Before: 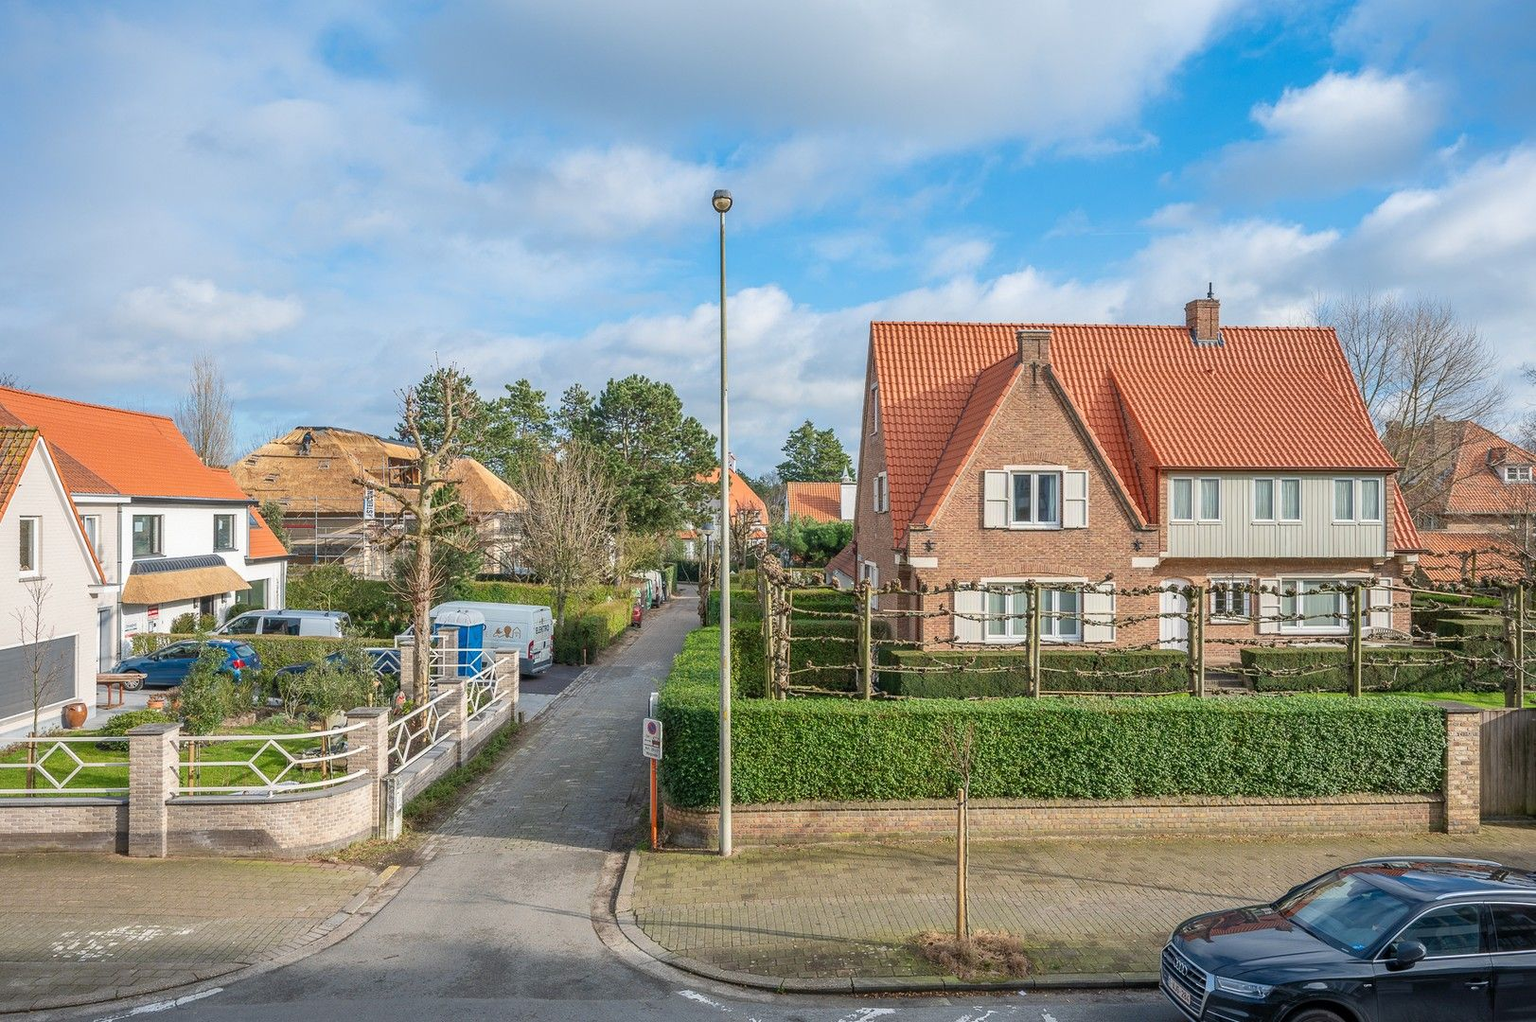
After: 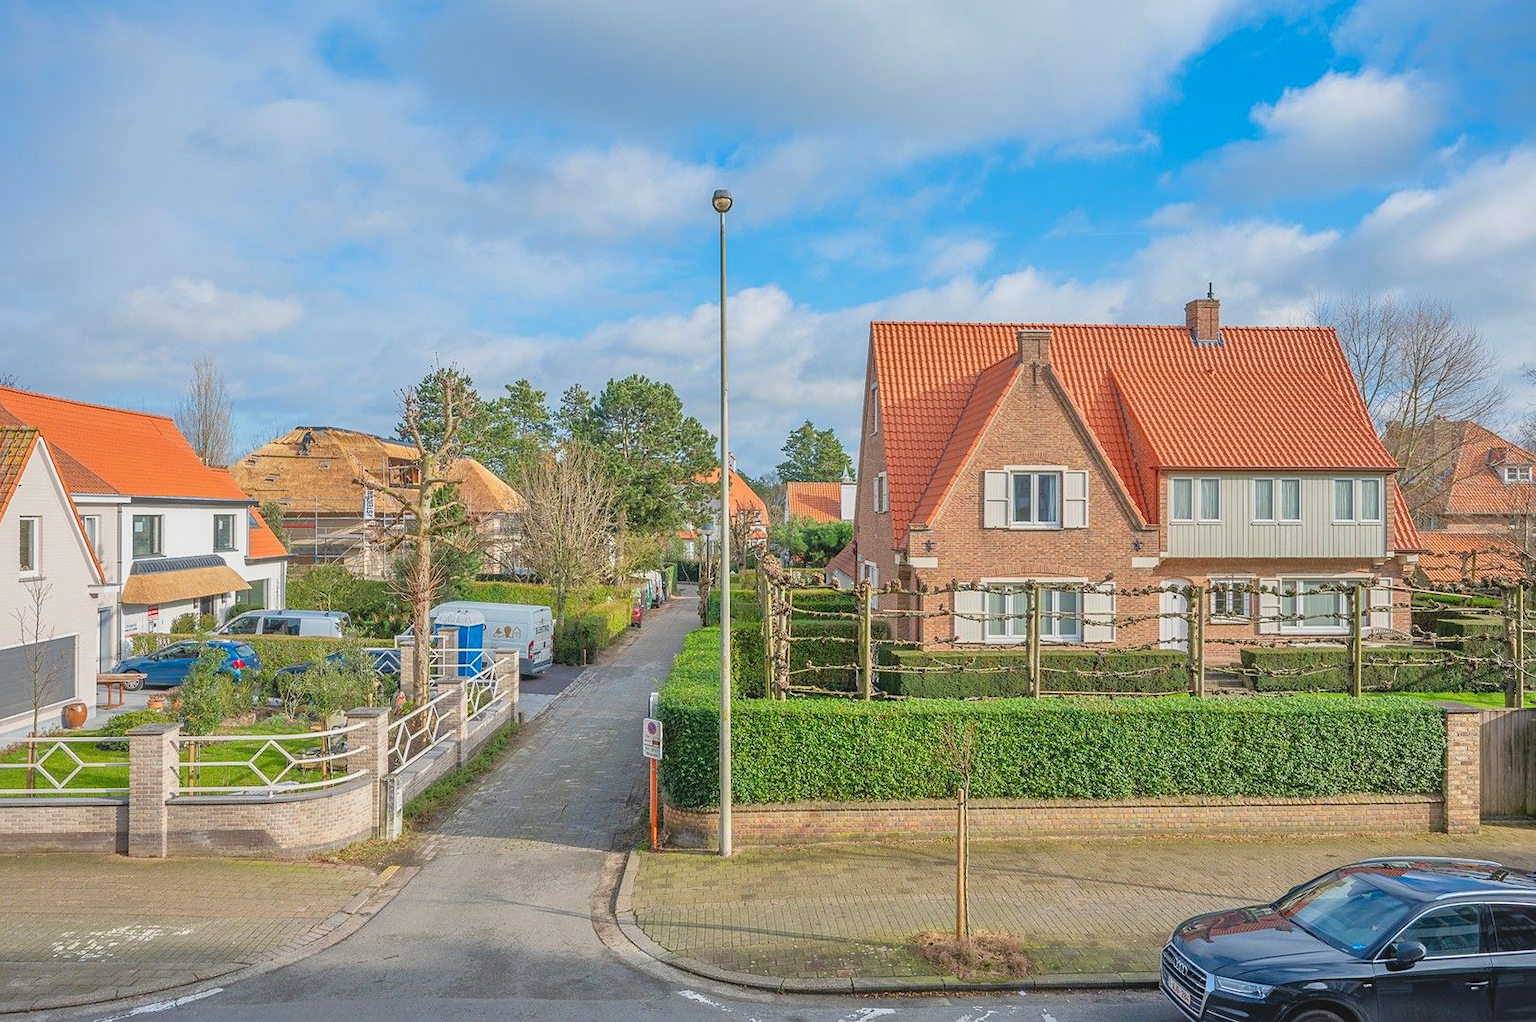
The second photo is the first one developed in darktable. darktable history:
sharpen: amount 0.2
tone equalizer: -8 EV 0.001 EV, -7 EV -0.004 EV, -6 EV 0.009 EV, -5 EV 0.032 EV, -4 EV 0.276 EV, -3 EV 0.644 EV, -2 EV 0.584 EV, -1 EV 0.187 EV, +0 EV 0.024 EV
lowpass: radius 0.1, contrast 0.85, saturation 1.1, unbound 0
